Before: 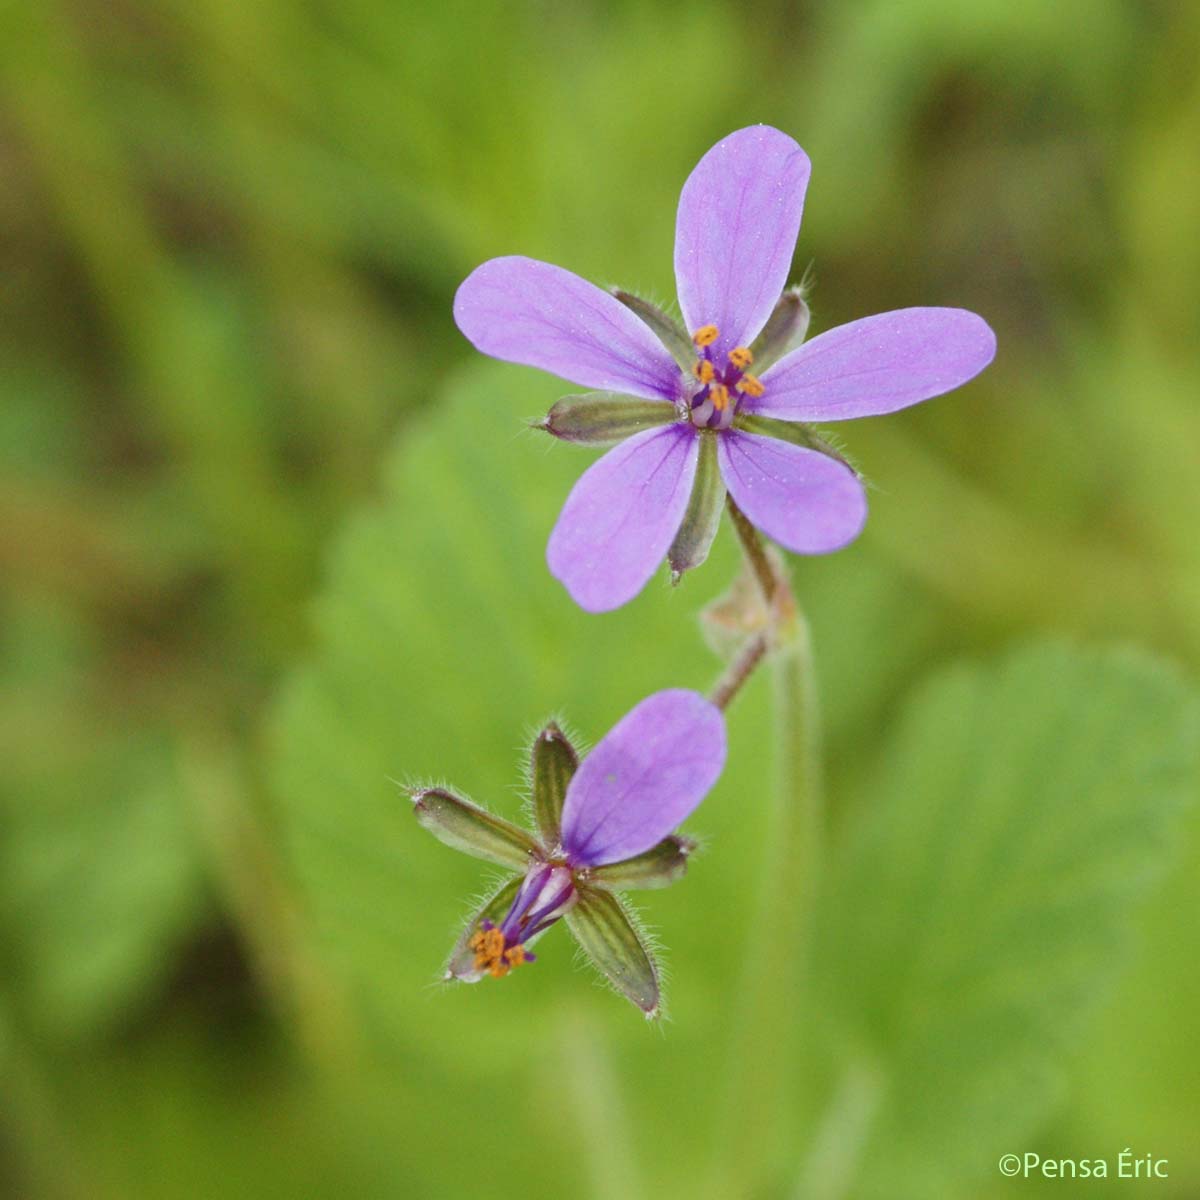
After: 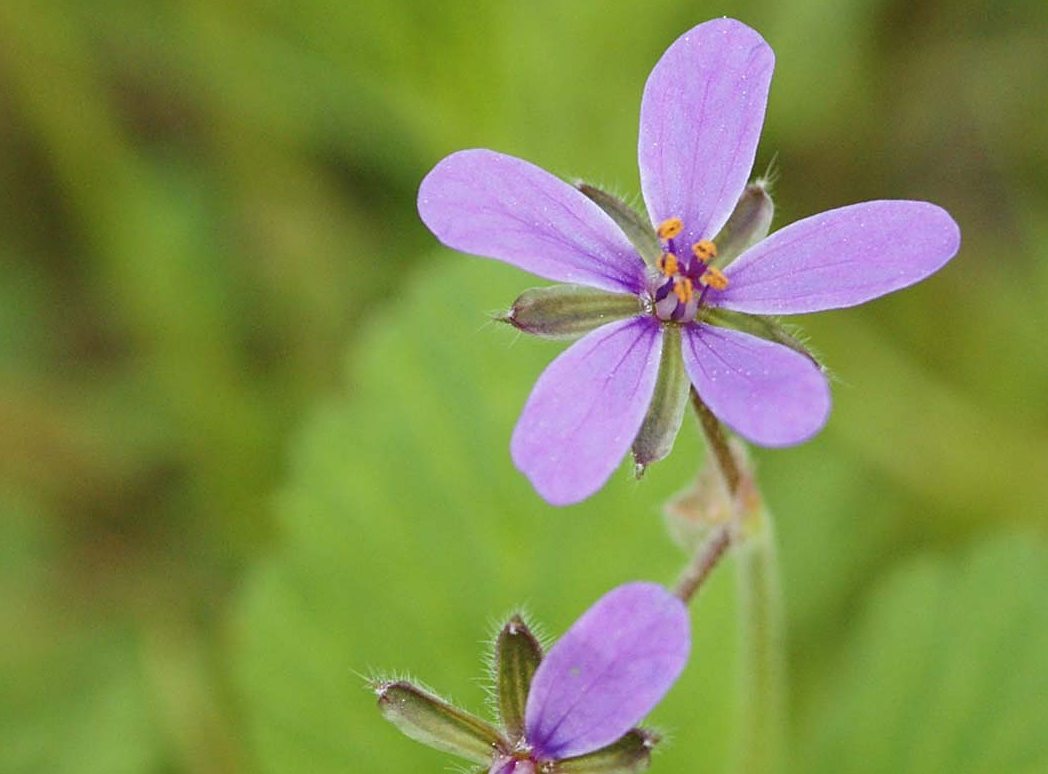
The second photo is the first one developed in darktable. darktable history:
crop: left 3.015%, top 8.969%, right 9.647%, bottom 26.457%
sharpen: radius 1.967
